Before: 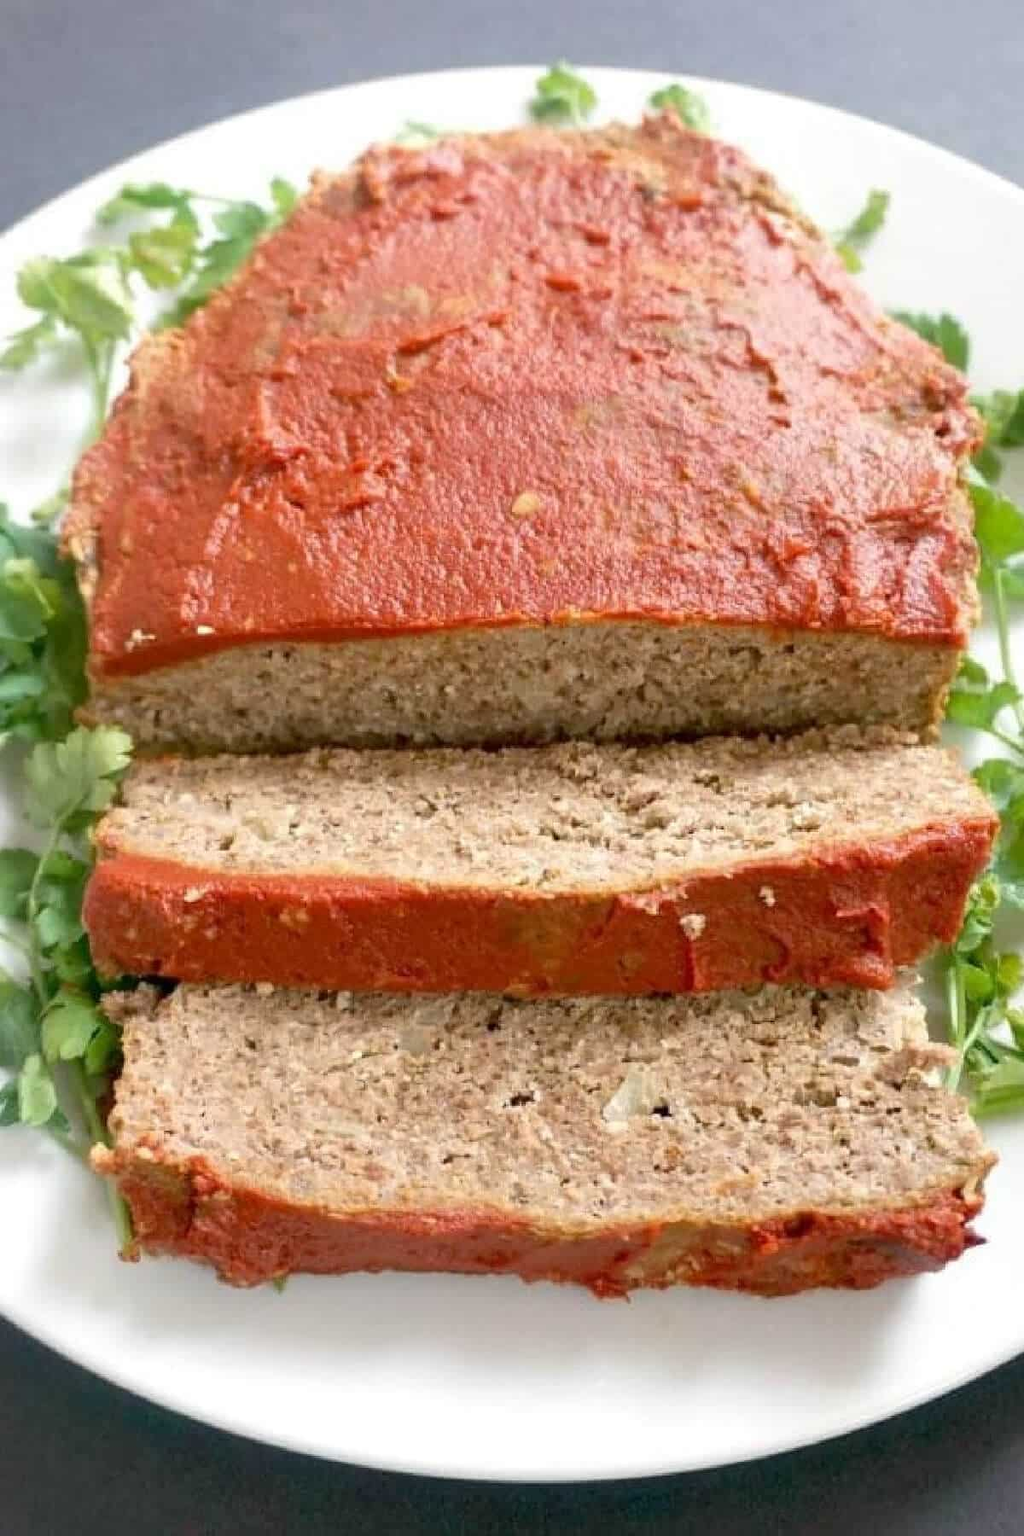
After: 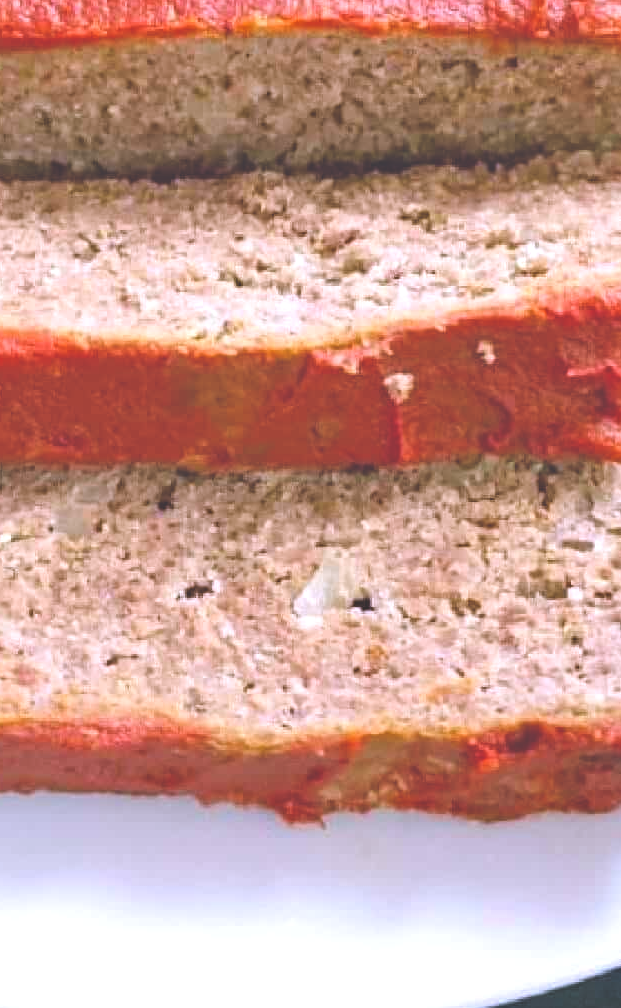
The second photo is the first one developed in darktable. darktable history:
color balance rgb: perceptual saturation grading › global saturation 25%, global vibrance 10%
color calibration: illuminant as shot in camera, x 0.358, y 0.373, temperature 4628.91 K
crop: left 34.479%, top 38.822%, right 13.718%, bottom 5.172%
exposure: black level correction -0.041, exposure 0.064 EV, compensate highlight preservation false
haze removal: strength 0.29, distance 0.25, compatibility mode true, adaptive false
rgb levels: levels [[0.013, 0.434, 0.89], [0, 0.5, 1], [0, 0.5, 1]]
white balance: red 1.004, blue 1.096
